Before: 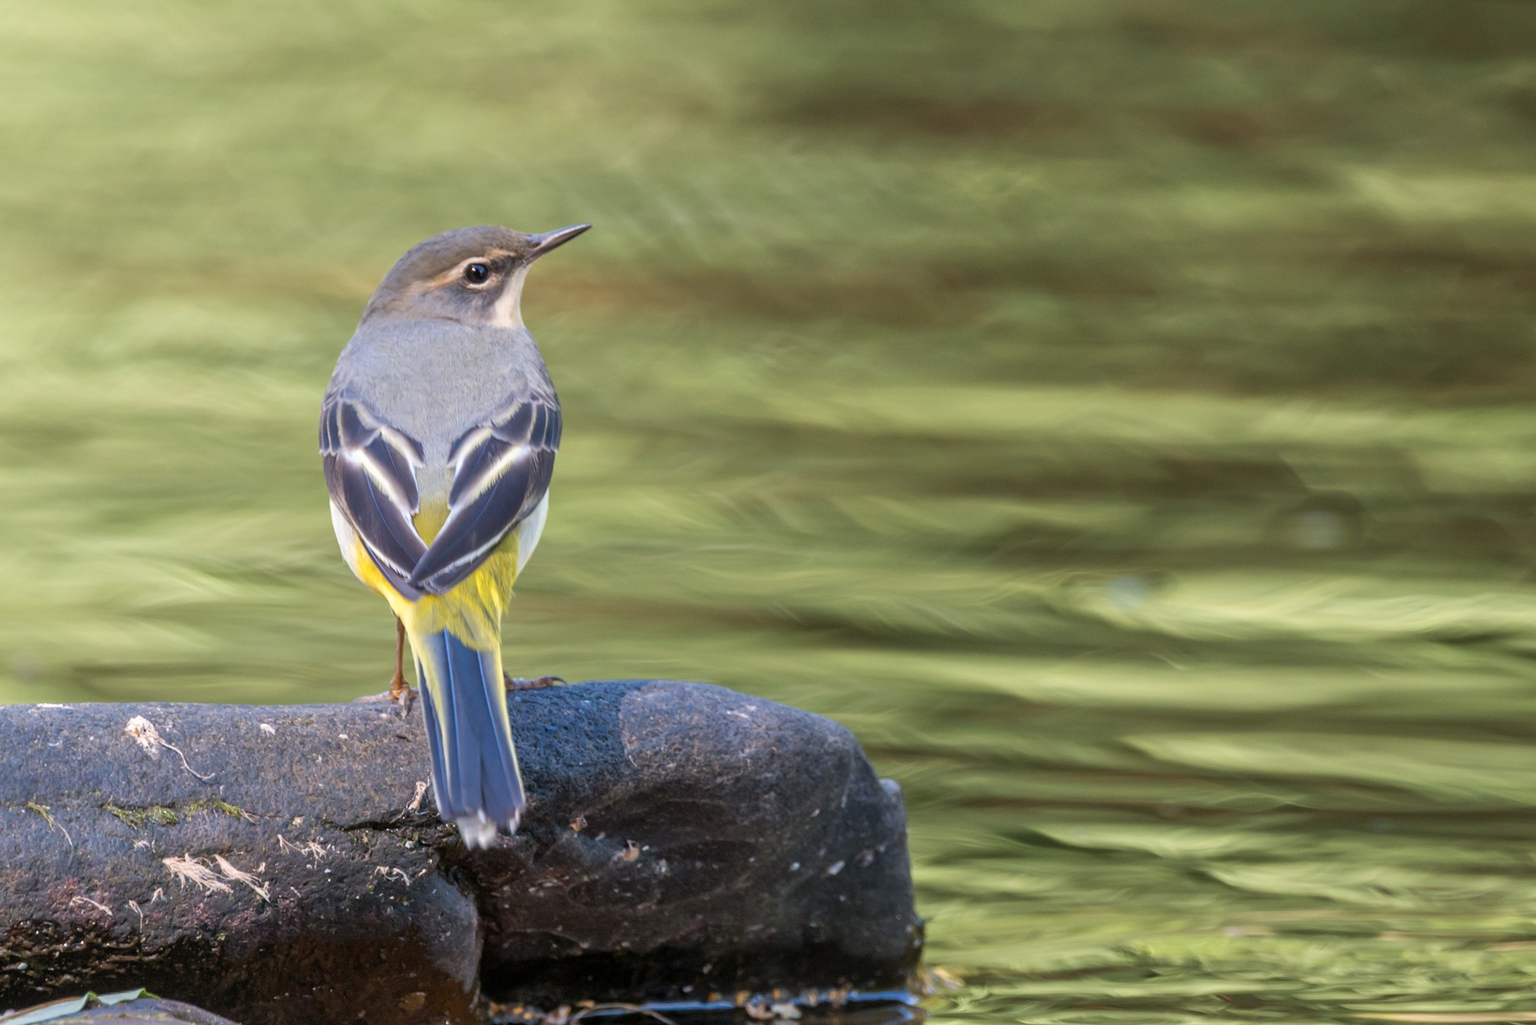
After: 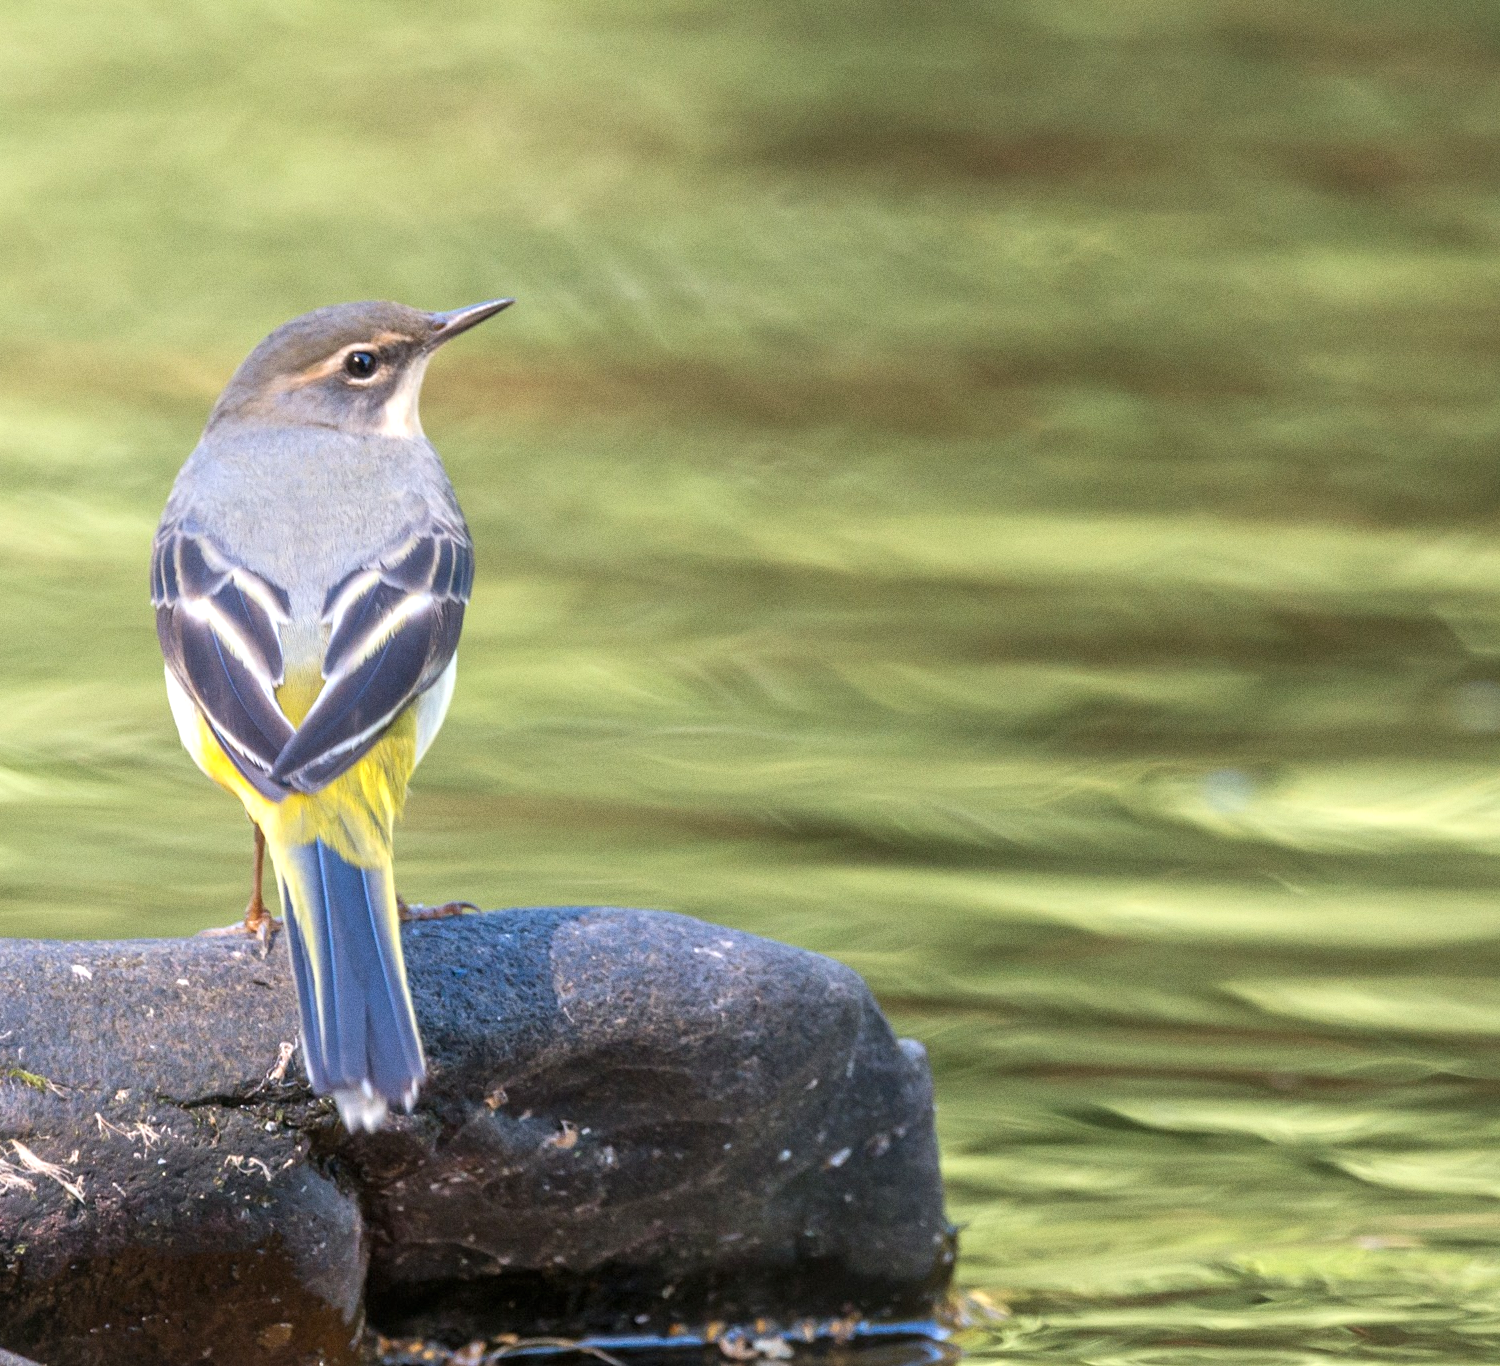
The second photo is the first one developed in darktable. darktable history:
crop: left 13.443%, right 13.31%
grain: coarseness 0.47 ISO
exposure: black level correction 0, exposure 0.5 EV, compensate exposure bias true, compensate highlight preservation false
